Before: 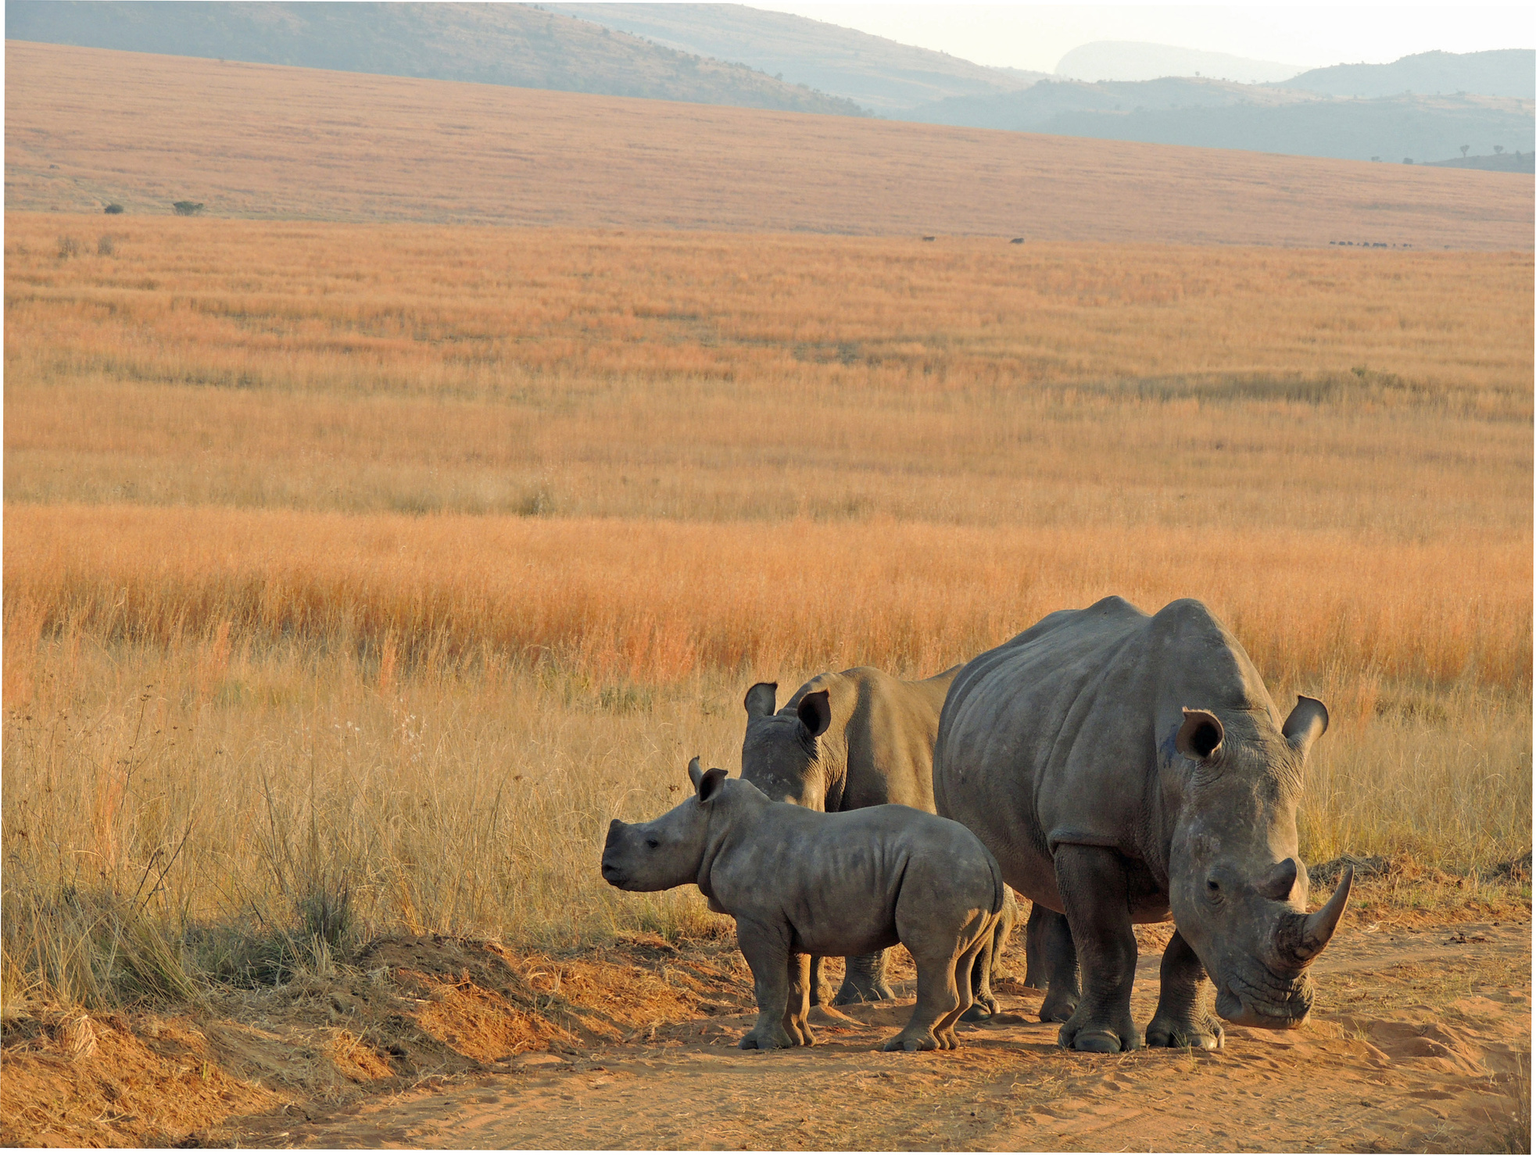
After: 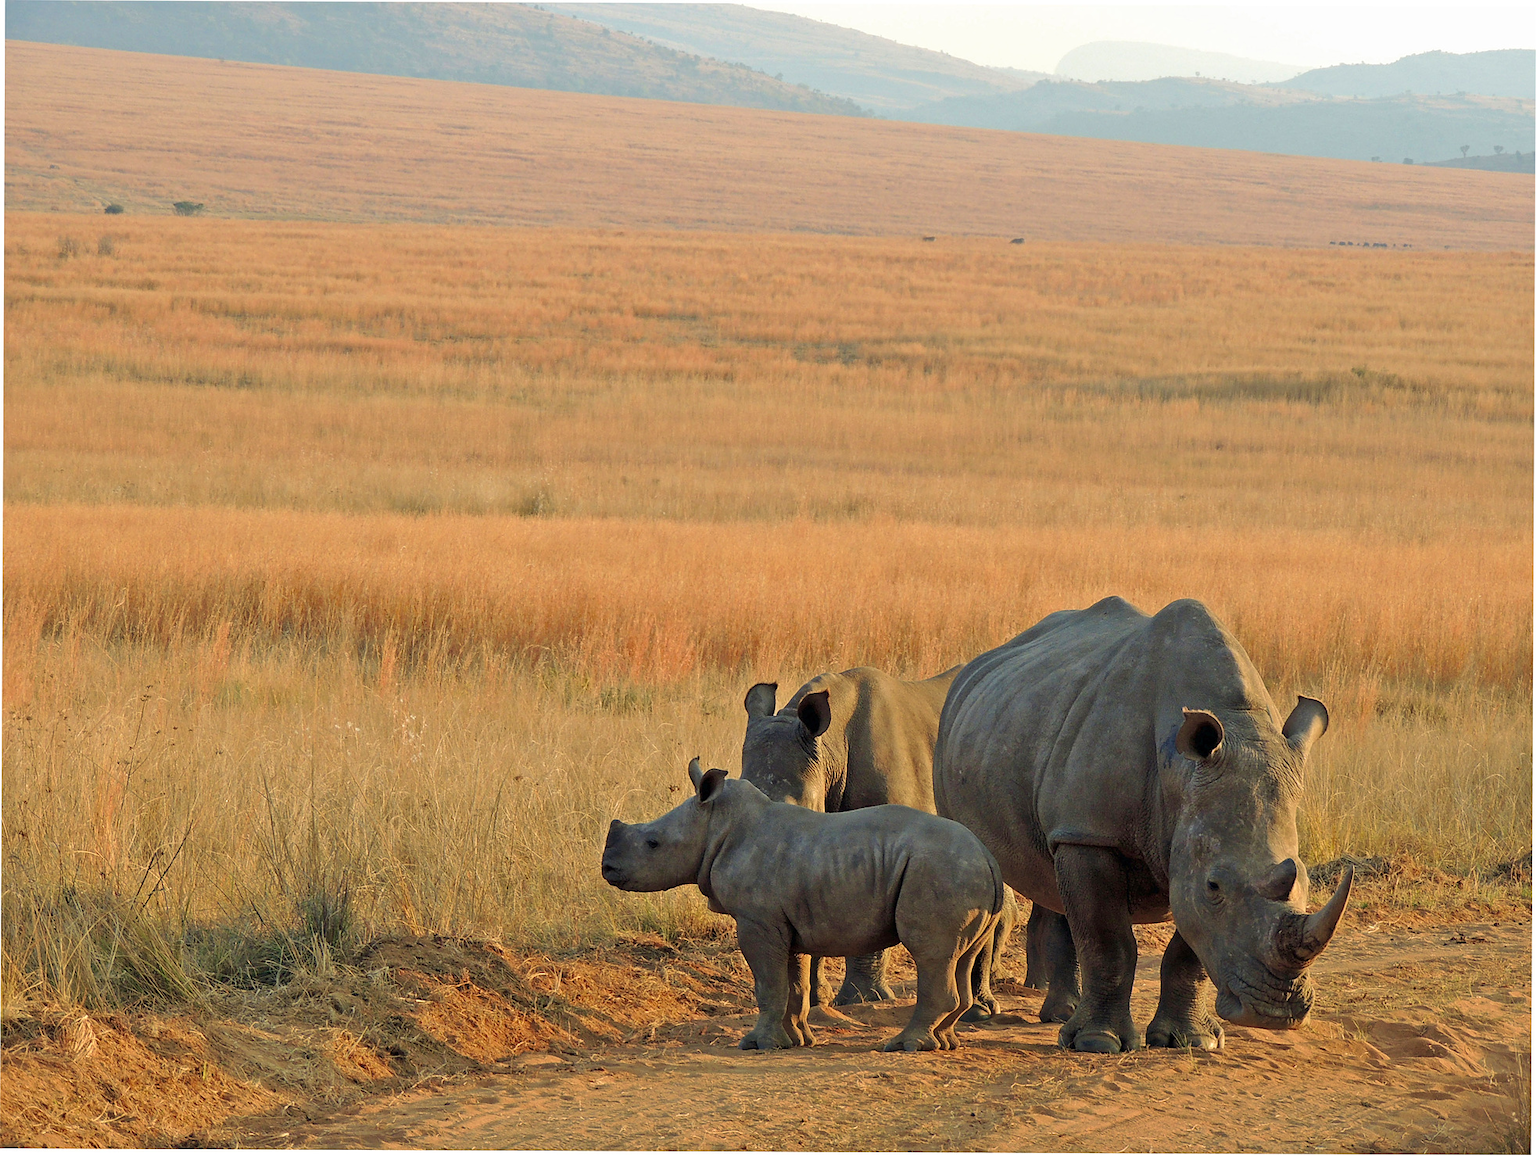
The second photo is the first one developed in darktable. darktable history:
sharpen: radius 1
velvia: on, module defaults
